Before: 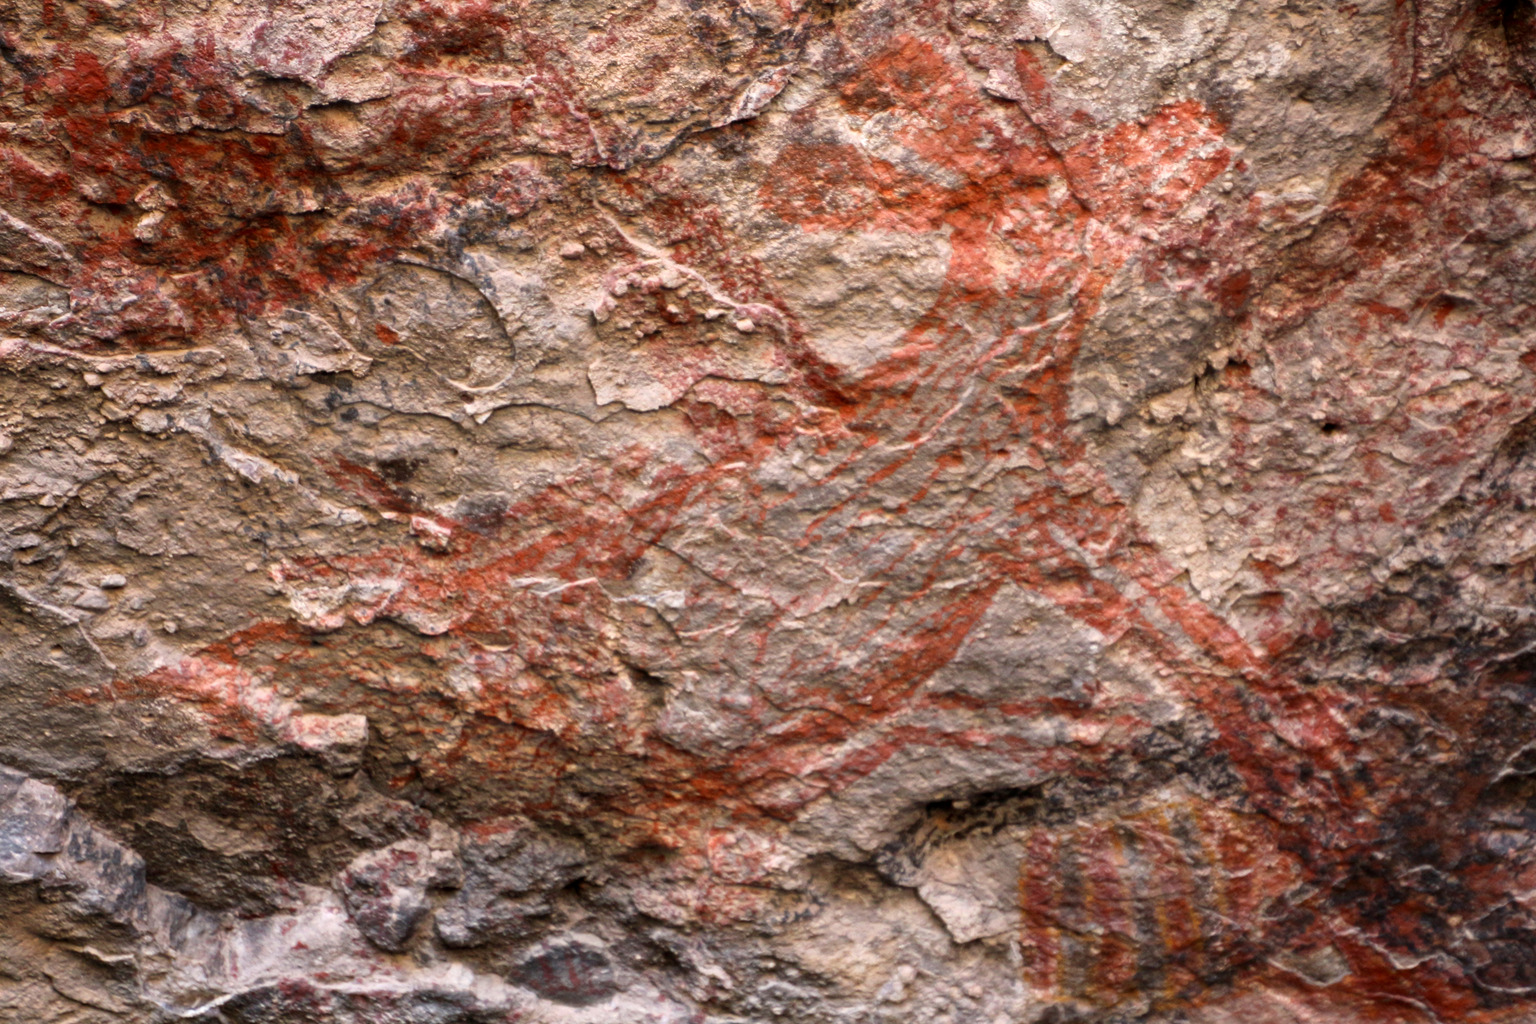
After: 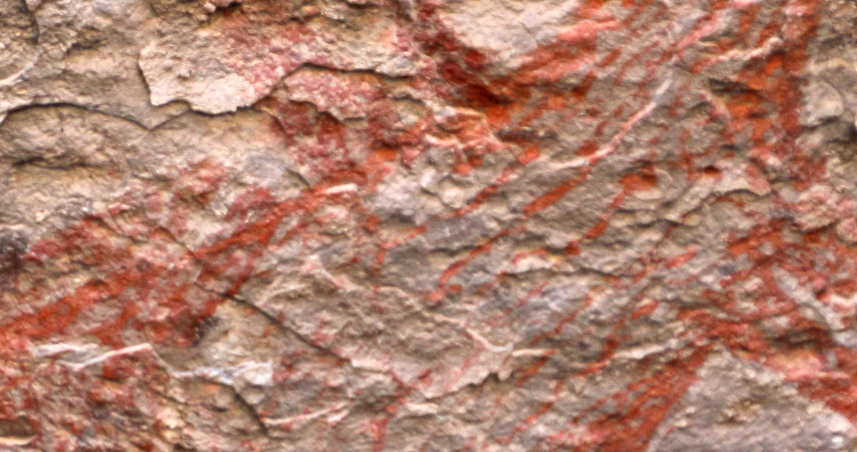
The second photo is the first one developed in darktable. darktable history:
crop: left 31.751%, top 32.172%, right 27.8%, bottom 35.83%
levels: levels [0, 0.476, 0.951]
